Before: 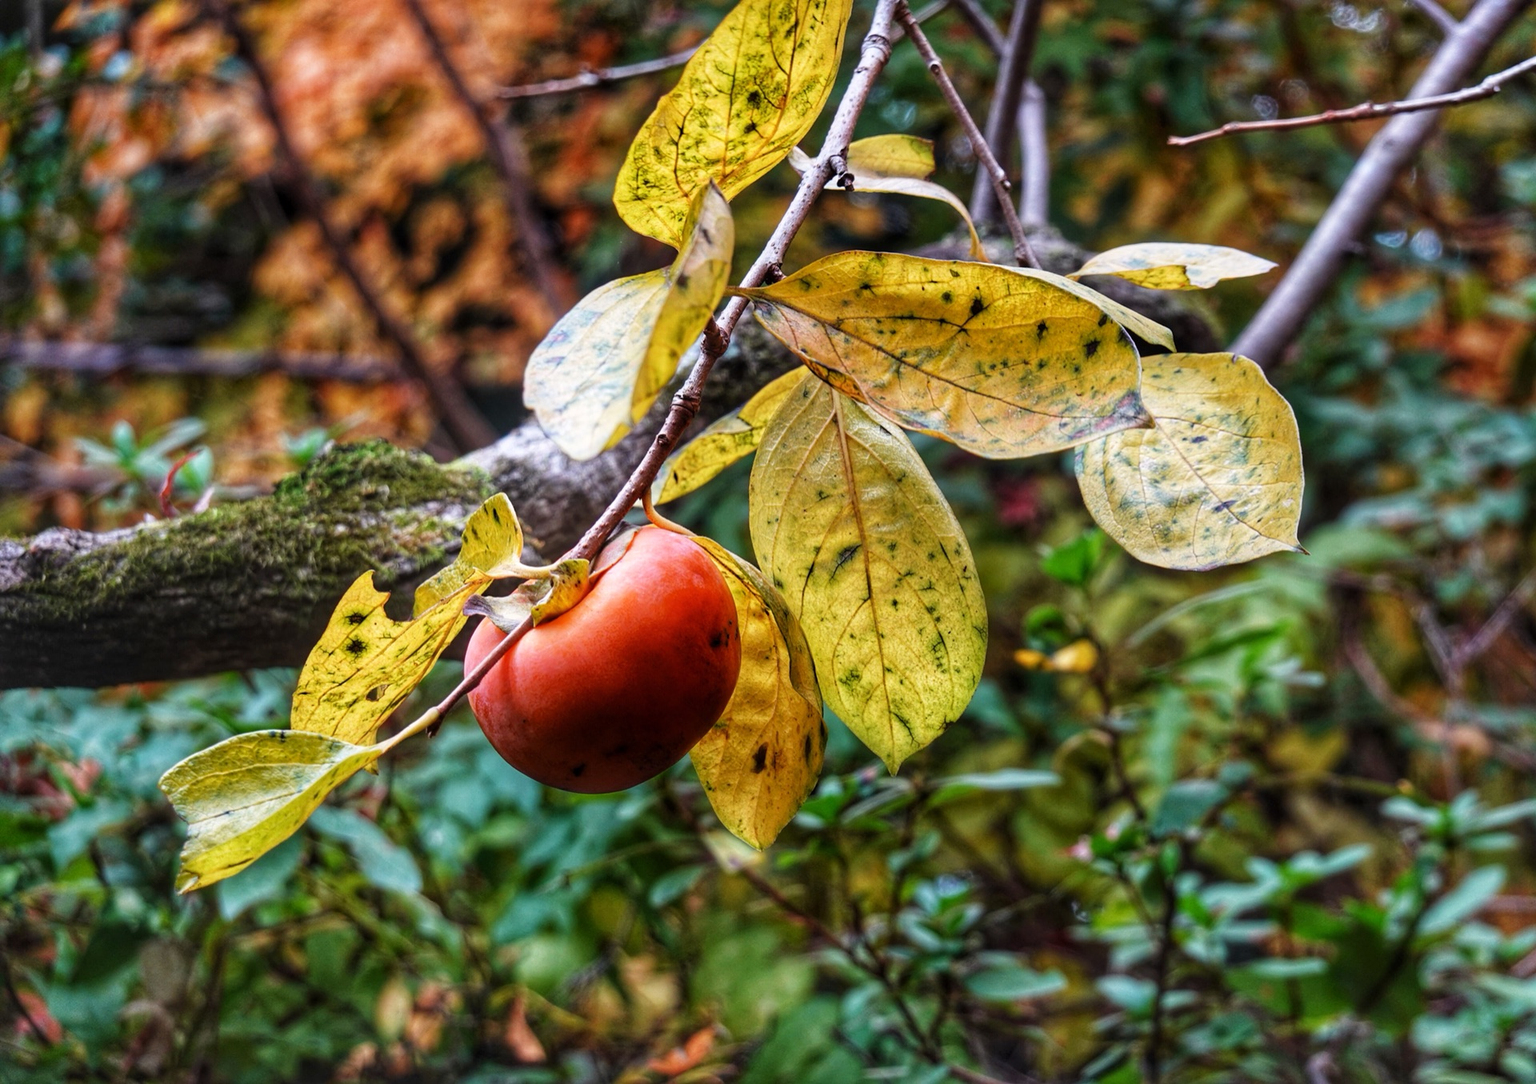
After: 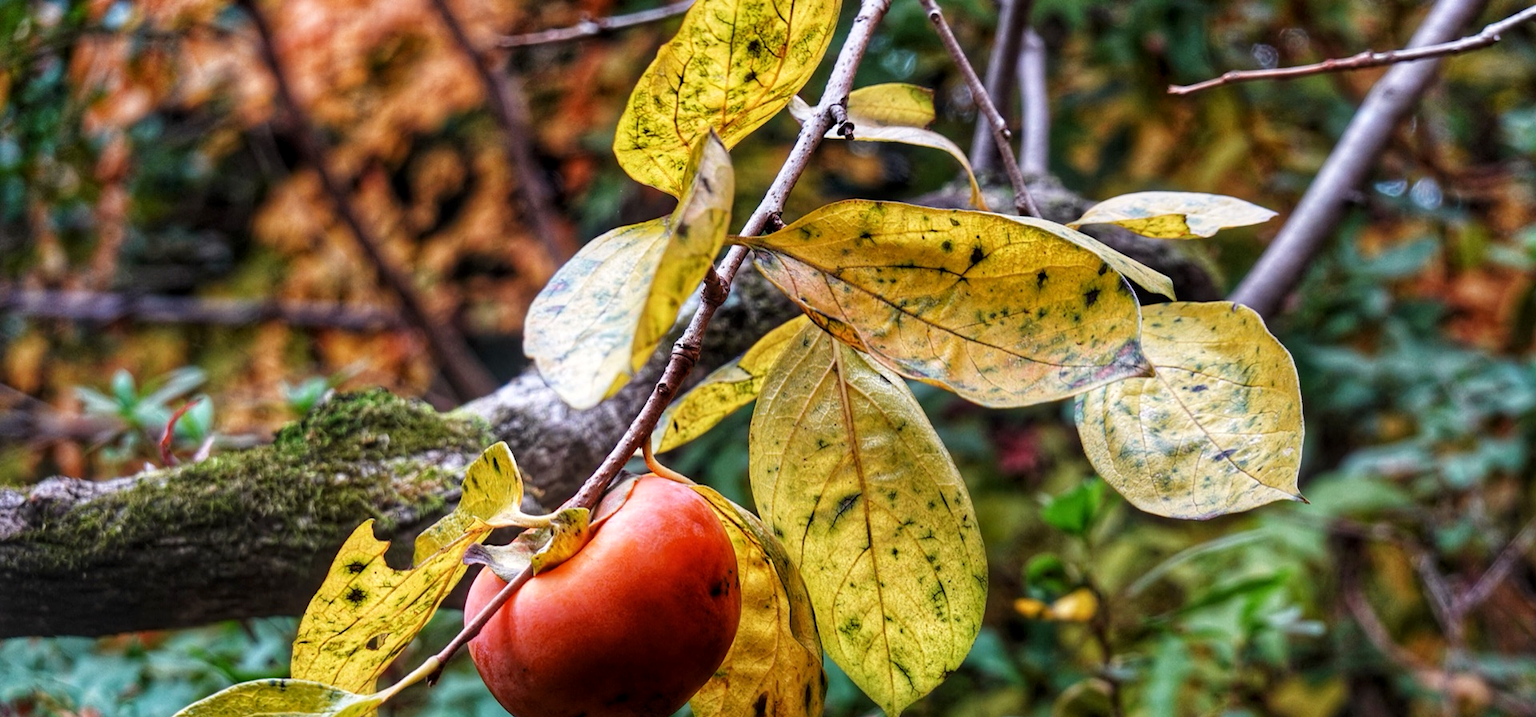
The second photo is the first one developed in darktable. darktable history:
local contrast: highlights 100%, shadows 100%, detail 120%, midtone range 0.2
crop and rotate: top 4.796%, bottom 28.943%
